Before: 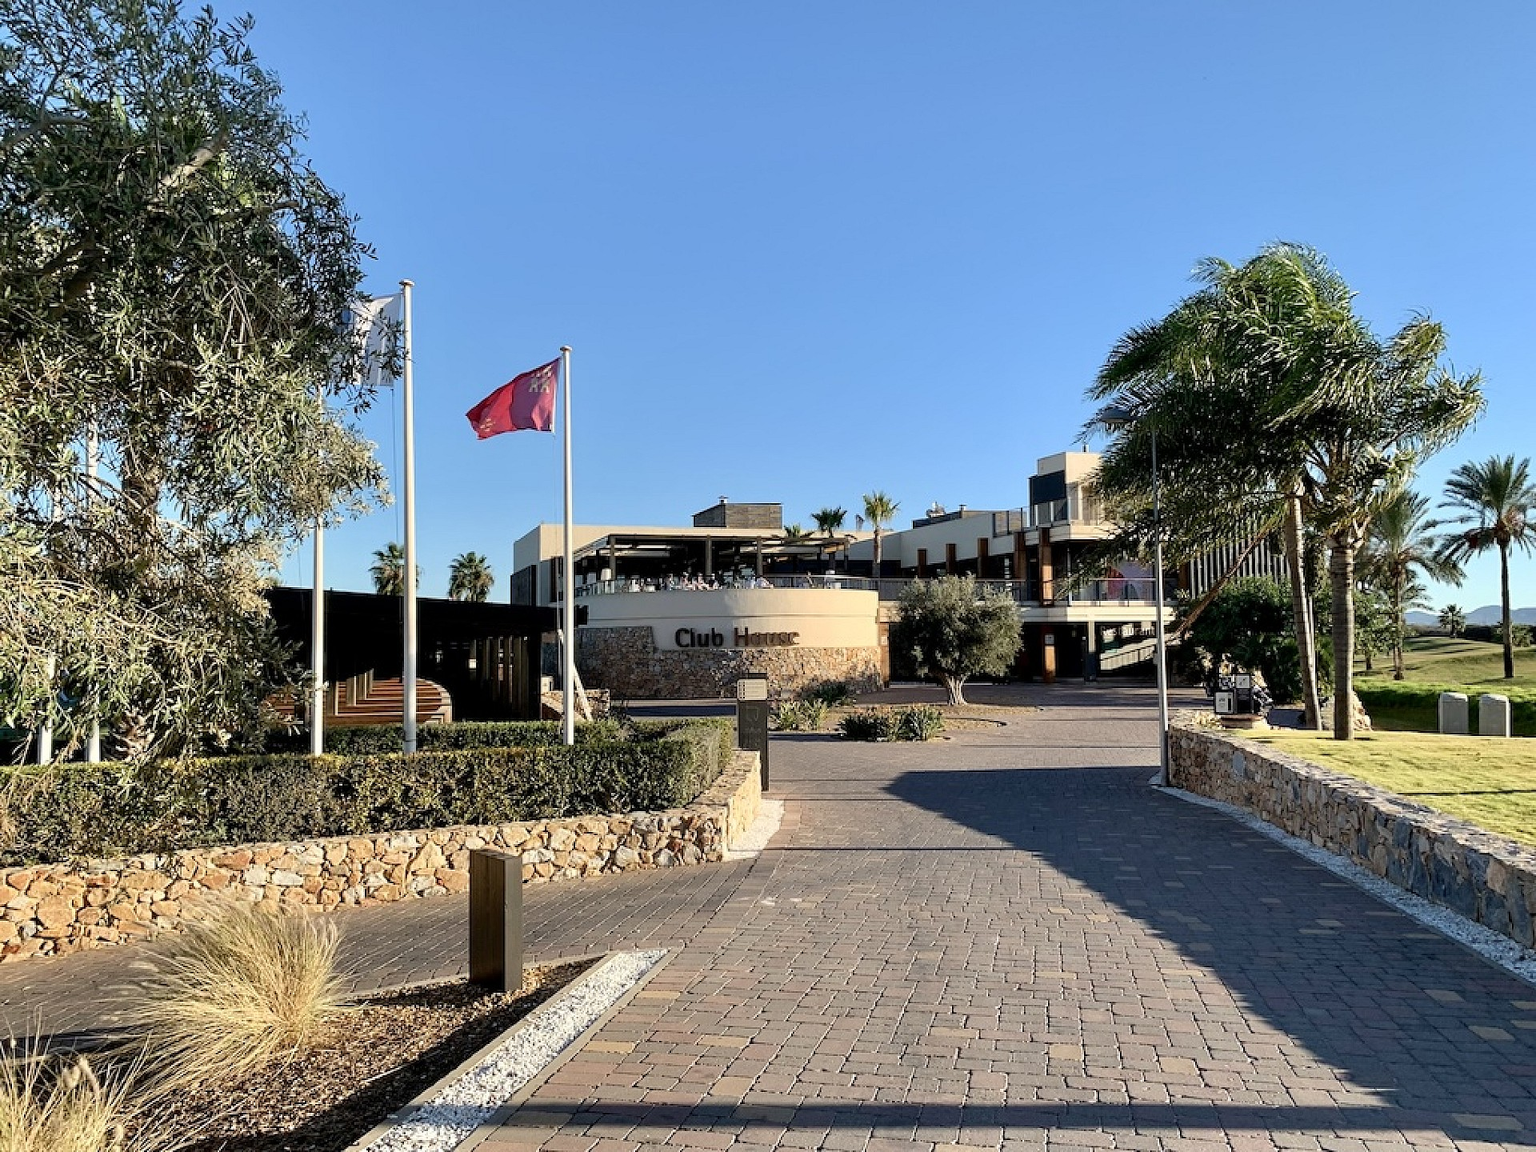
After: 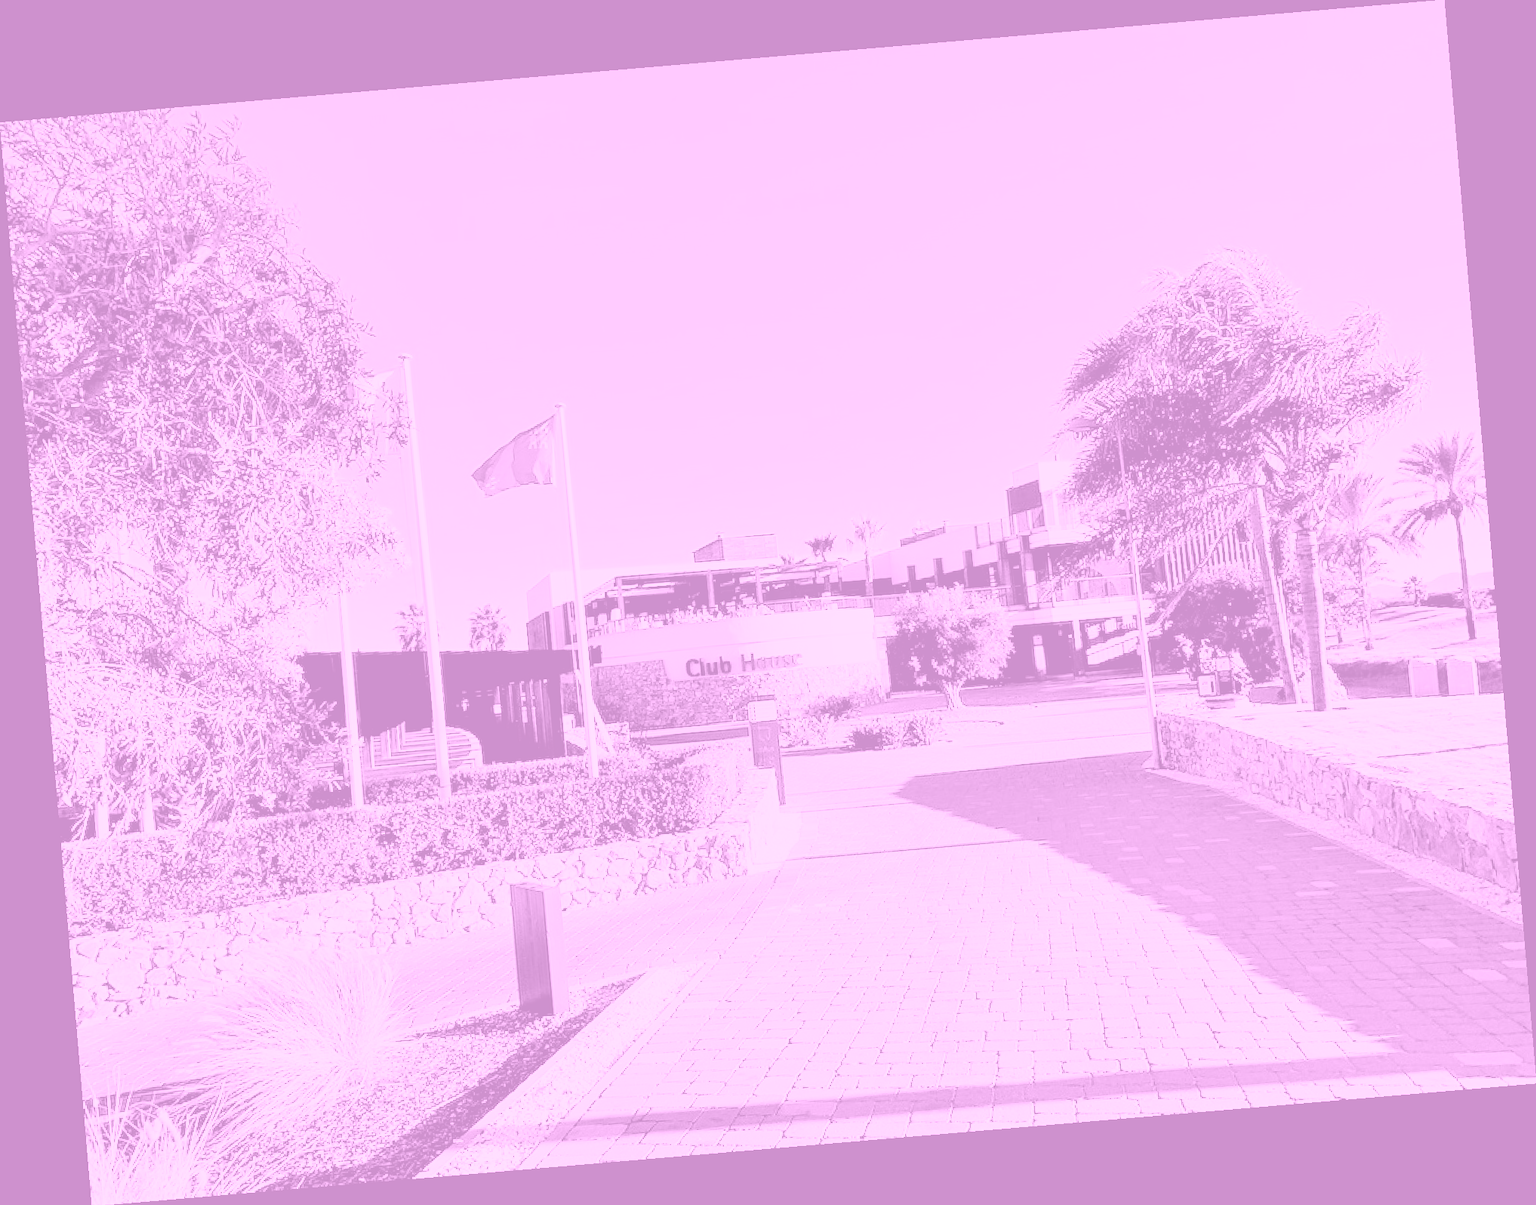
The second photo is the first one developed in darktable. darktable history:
colorize: hue 331.2°, saturation 69%, source mix 30.28%, lightness 69.02%, version 1
filmic rgb: black relative exposure -6.15 EV, white relative exposure 6.96 EV, hardness 2.23, color science v6 (2022)
rotate and perspective: rotation -4.86°, automatic cropping off
exposure: black level correction 0, exposure 1.741 EV, compensate exposure bias true, compensate highlight preservation false
